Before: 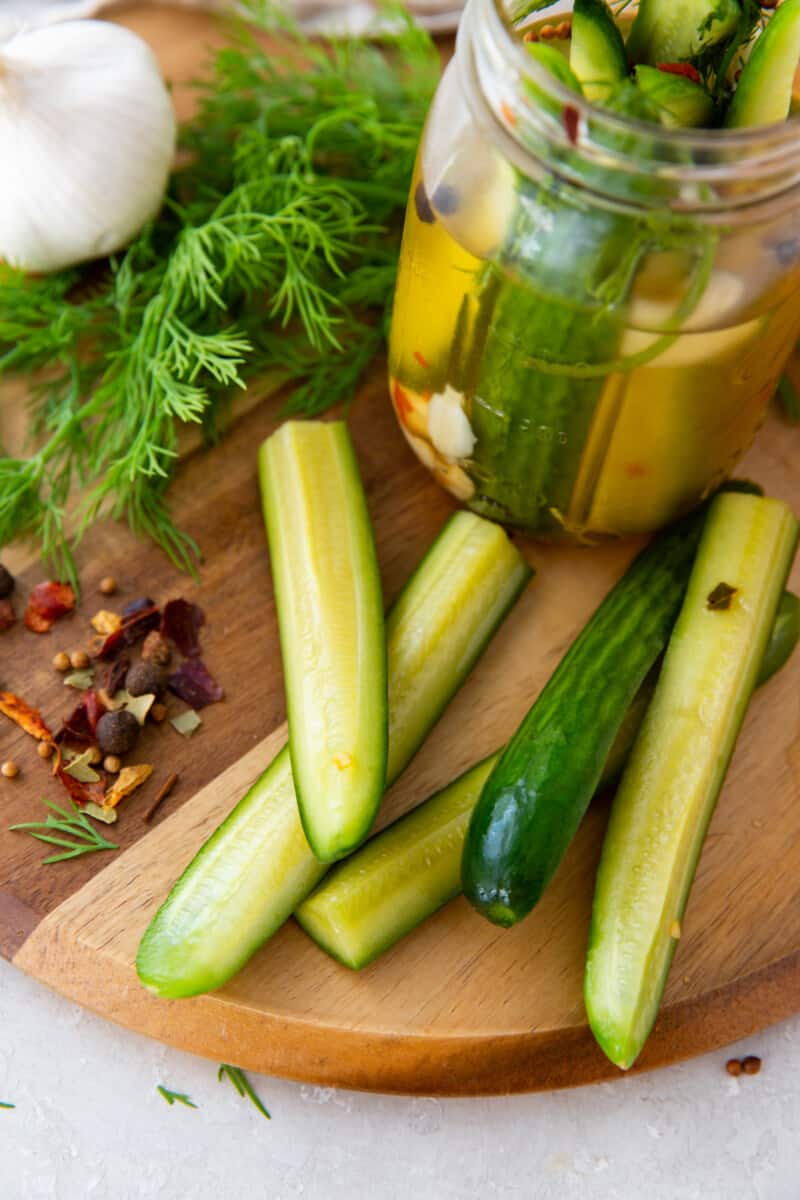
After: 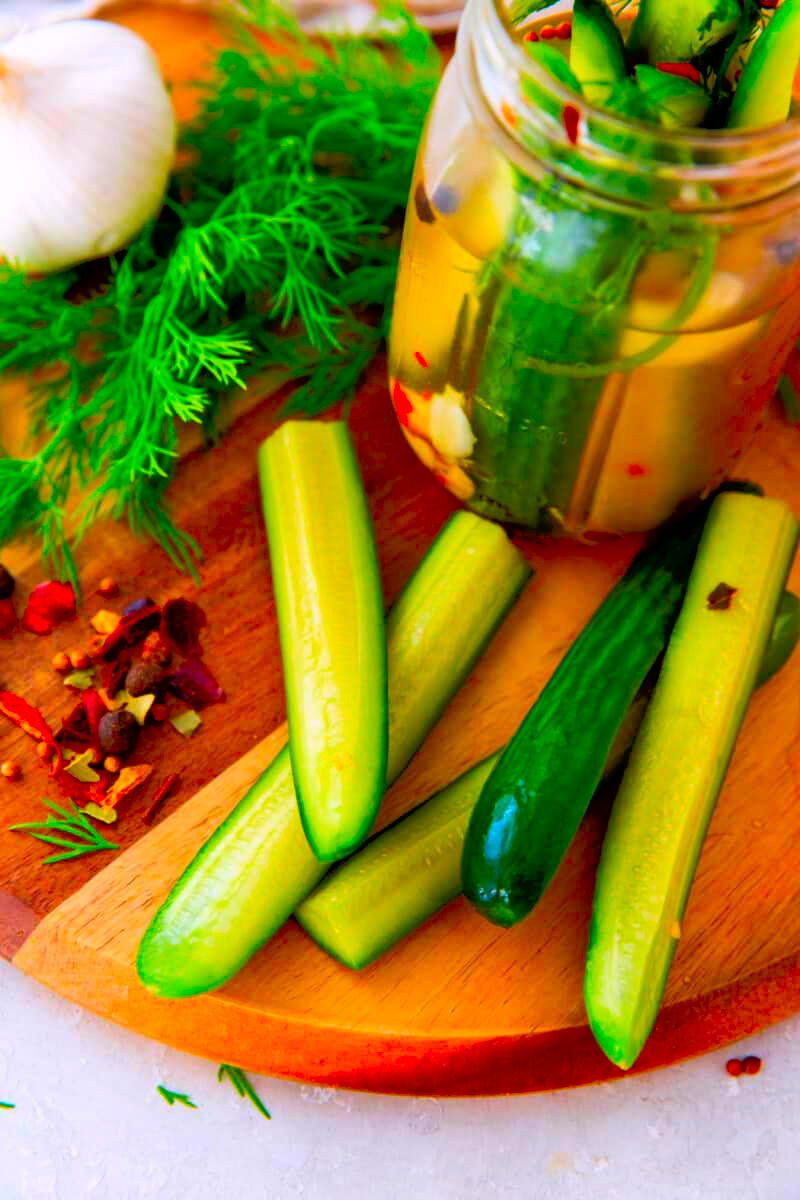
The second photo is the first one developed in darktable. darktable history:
color correction: highlights a* 1.66, highlights b* -1.84, saturation 2.46
tone equalizer: -8 EV -1.83 EV, -7 EV -1.19 EV, -6 EV -1.61 EV, mask exposure compensation -0.484 EV
contrast brightness saturation: contrast 0.101, brightness 0.017, saturation 0.017
exposure: black level correction 0.005, exposure 0.005 EV, compensate exposure bias true, compensate highlight preservation false
